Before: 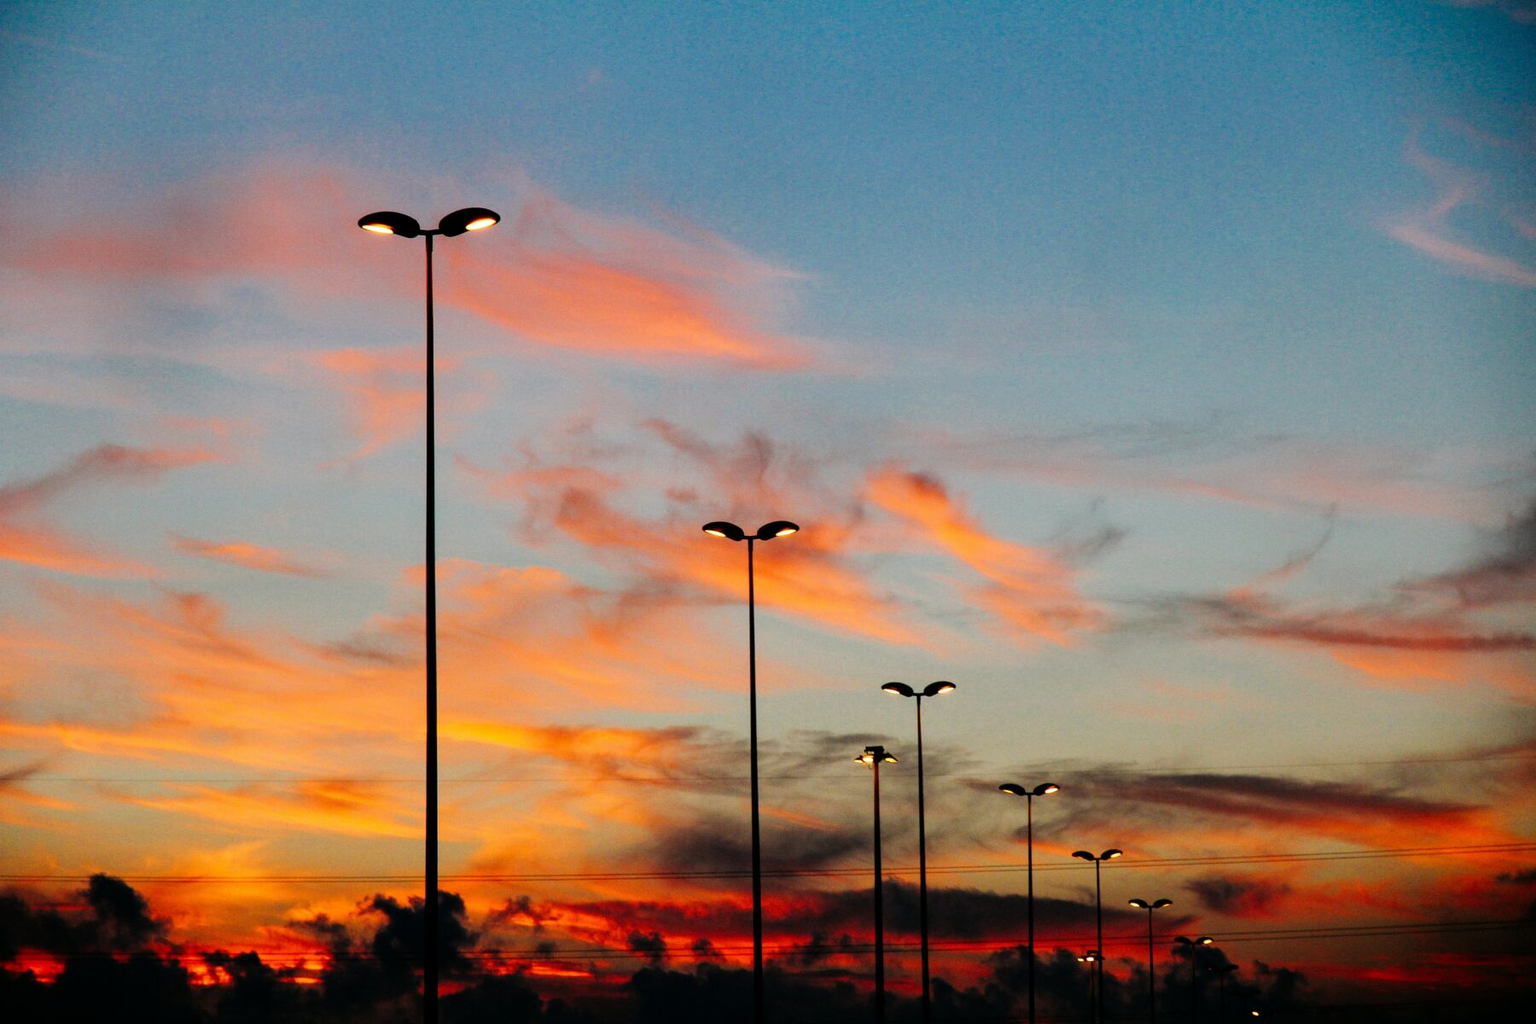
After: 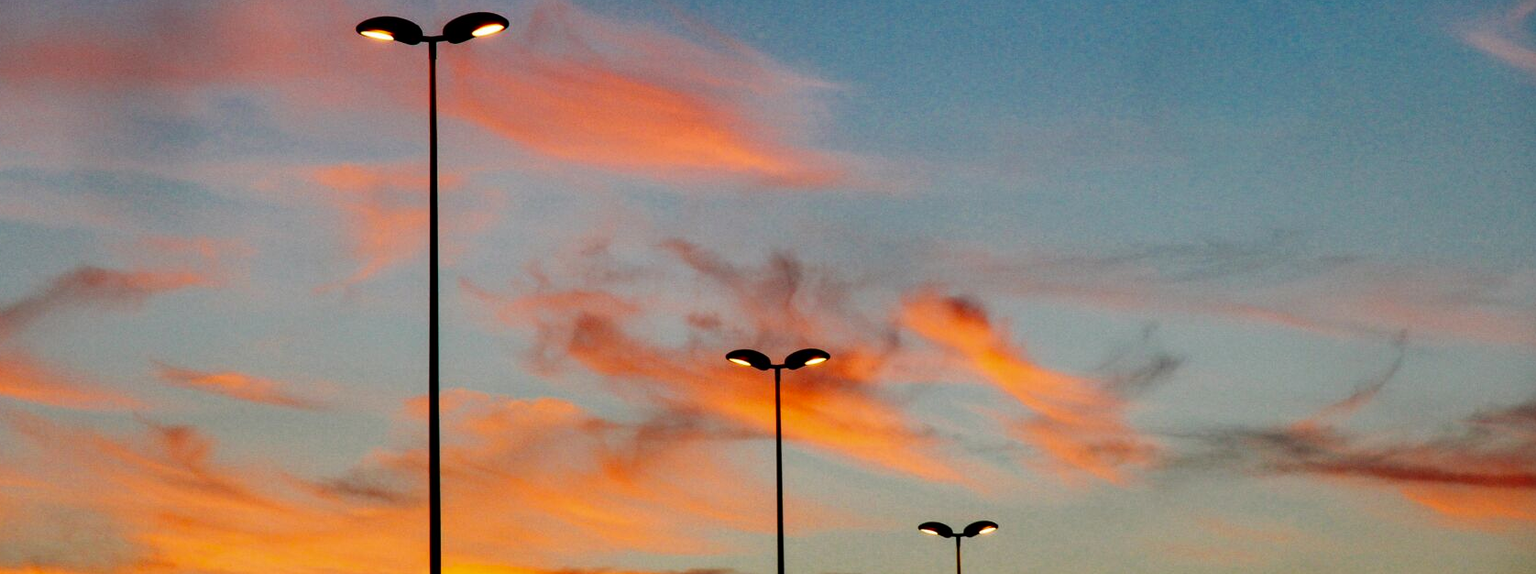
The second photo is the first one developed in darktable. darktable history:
crop: left 1.744%, top 19.225%, right 5.069%, bottom 28.357%
contrast brightness saturation: contrast 0.07, brightness -0.13, saturation 0.06
sharpen: radius 2.883, amount 0.868, threshold 47.523
